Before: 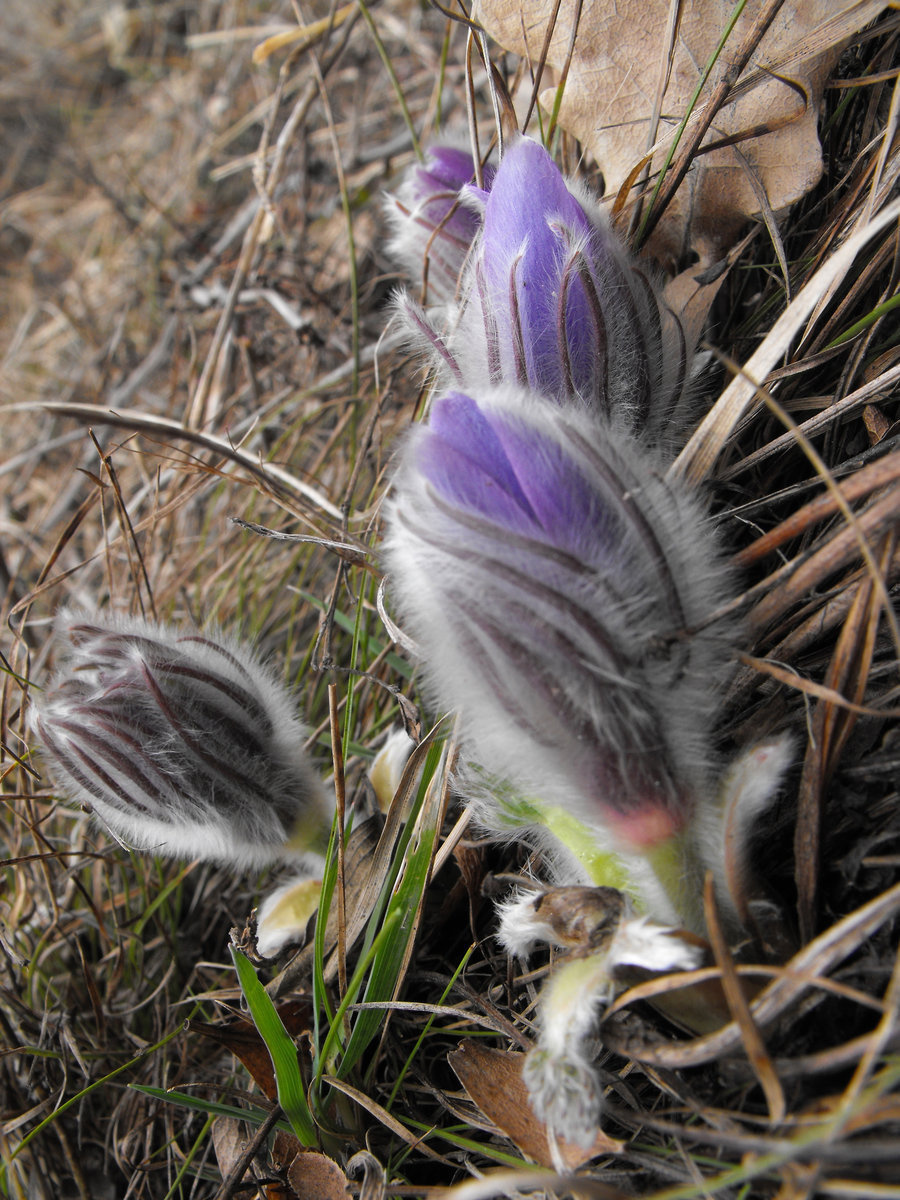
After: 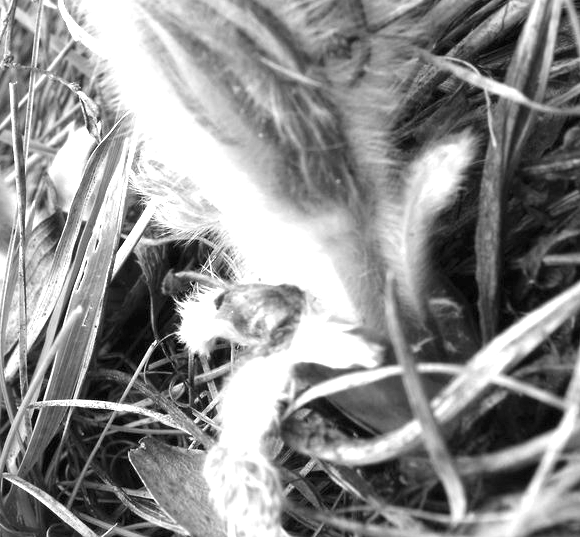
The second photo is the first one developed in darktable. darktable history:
crop and rotate: left 35.509%, top 50.238%, bottom 4.934%
exposure: black level correction 0, exposure 1.75 EV, compensate exposure bias true, compensate highlight preservation false
monochrome: a 1.94, b -0.638
color calibration: illuminant custom, x 0.379, y 0.481, temperature 4443.07 K
